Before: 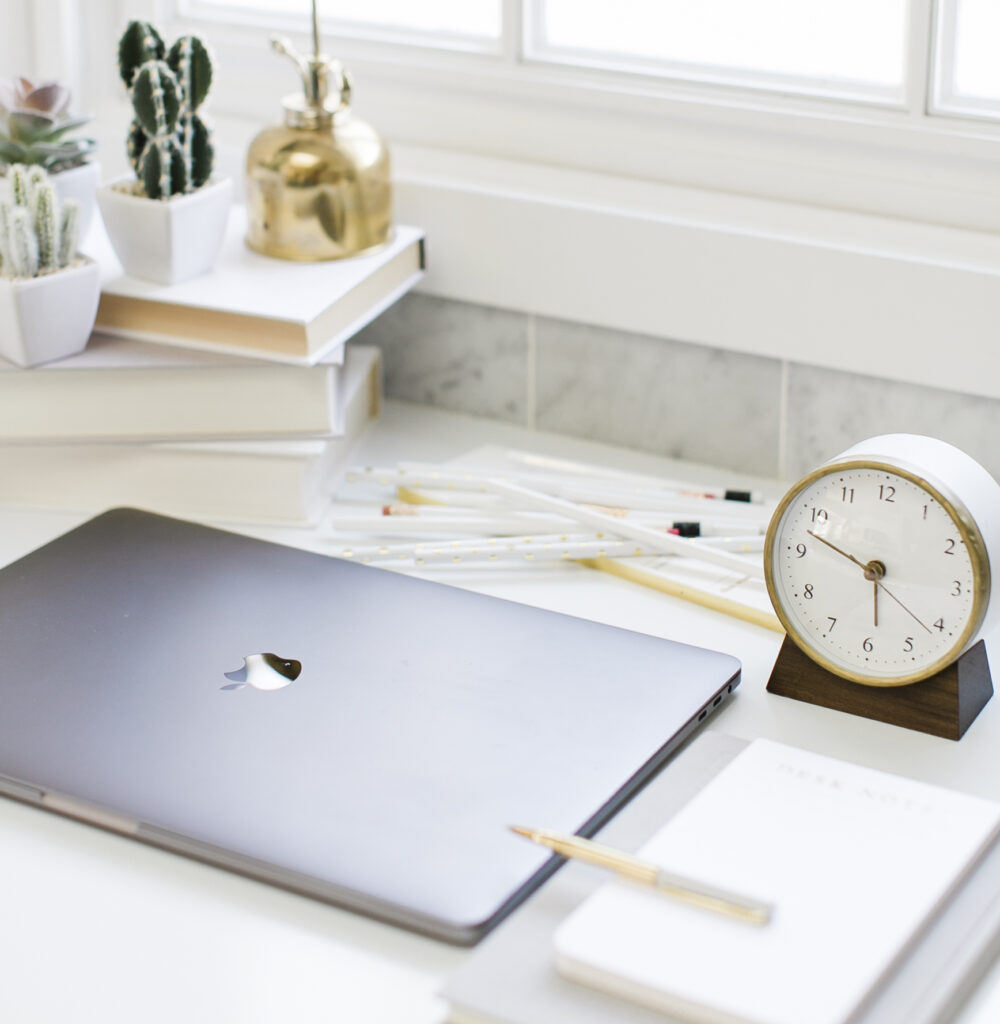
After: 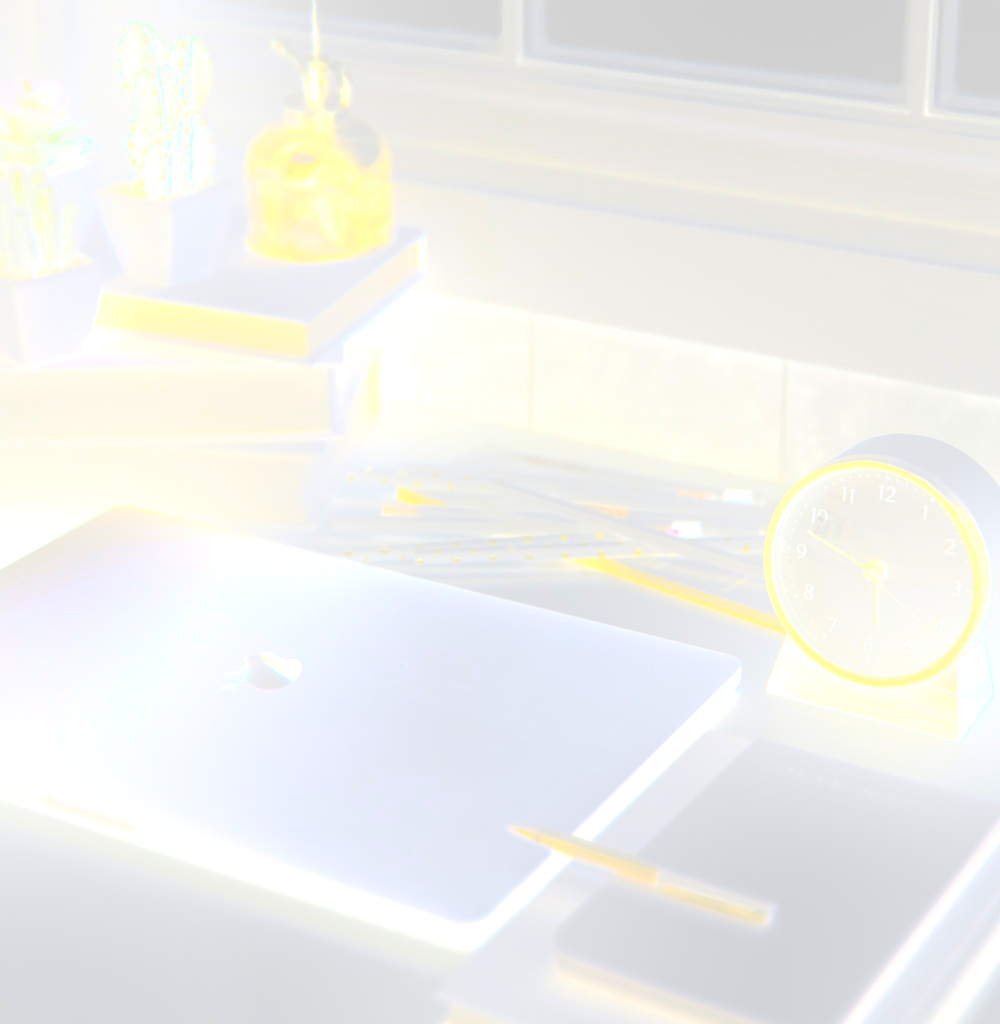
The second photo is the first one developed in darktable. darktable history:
bloom: threshold 82.5%, strength 16.25%
exposure: black level correction 0, exposure 1.198 EV, compensate exposure bias true, compensate highlight preservation false
